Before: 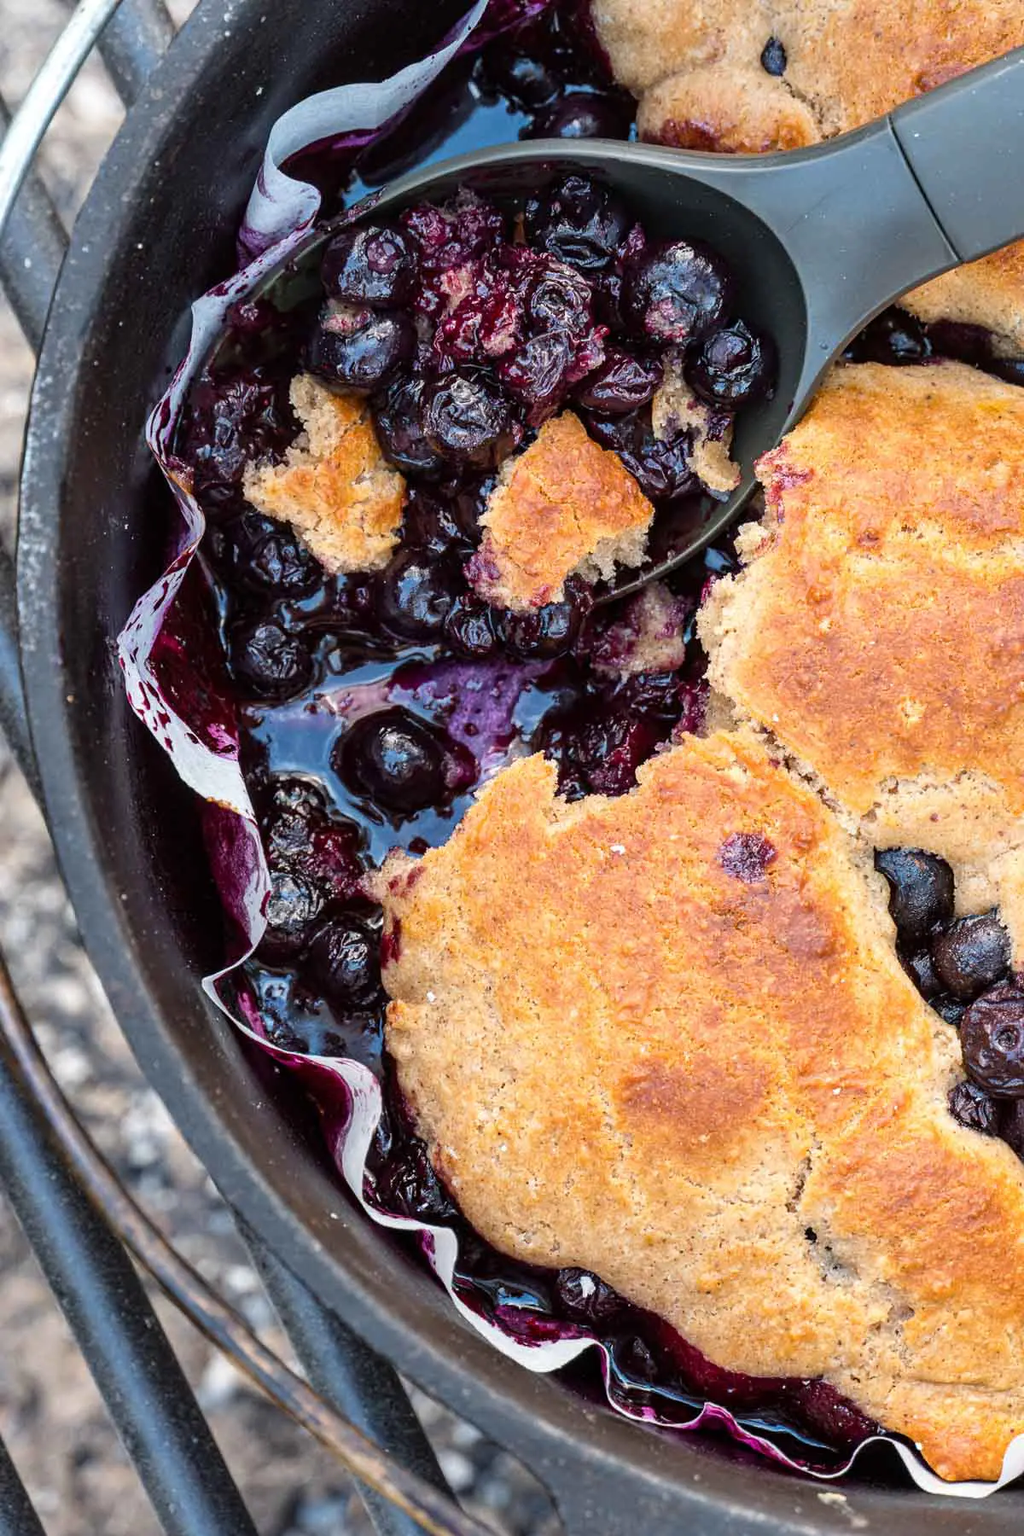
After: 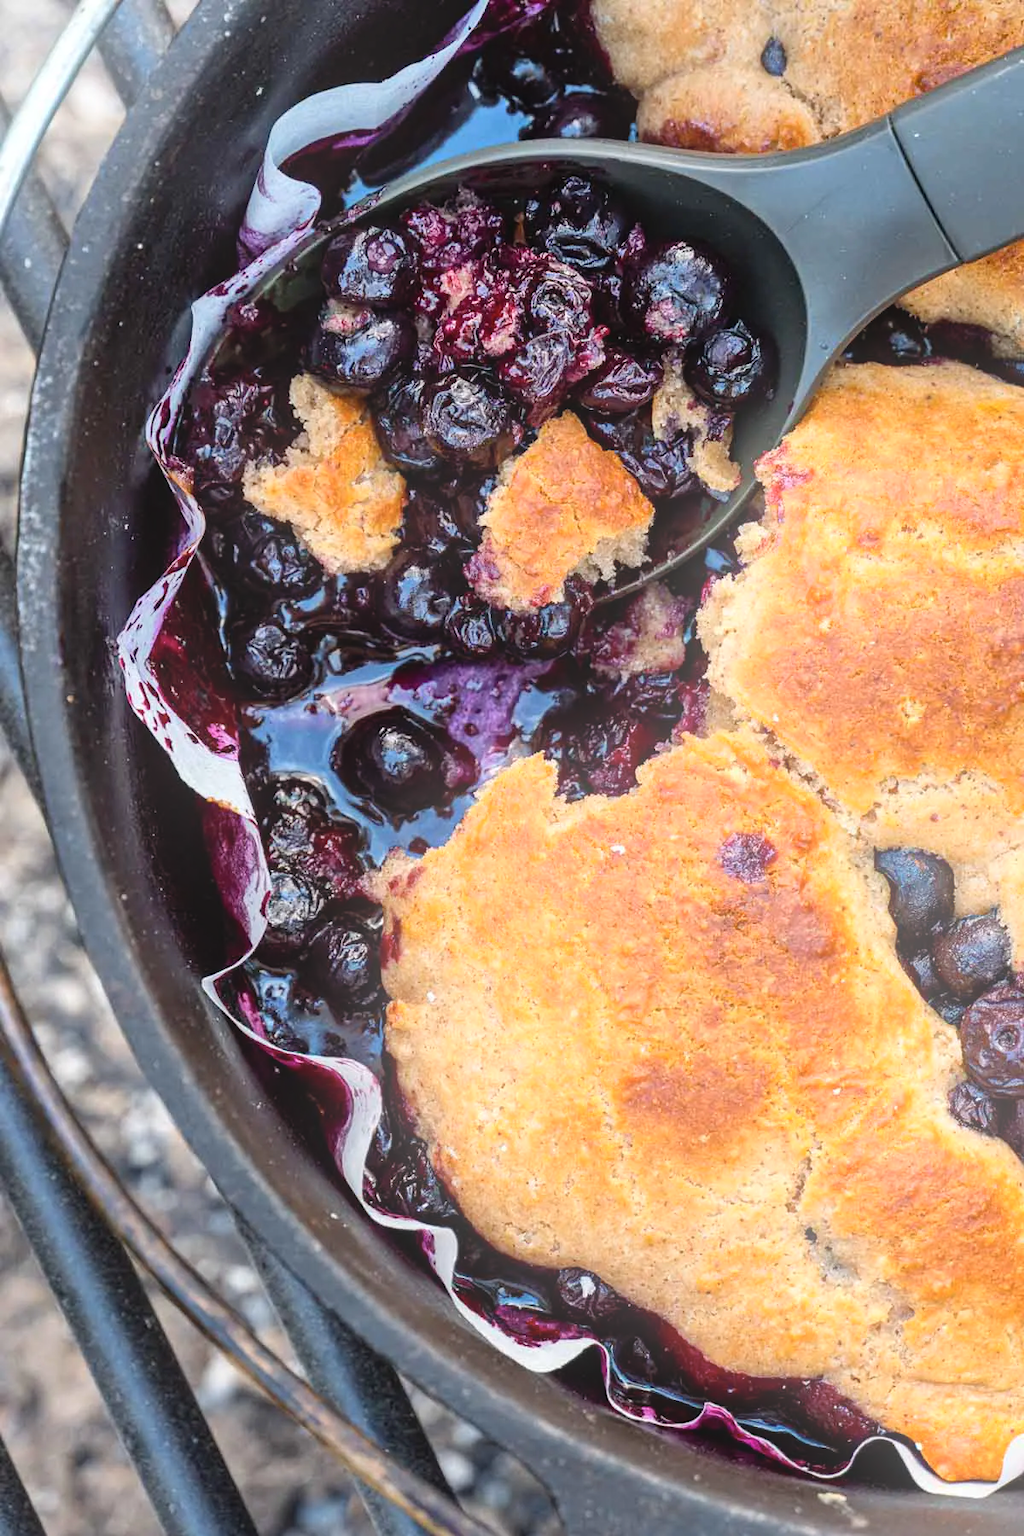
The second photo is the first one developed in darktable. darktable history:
shadows and highlights: soften with gaussian
bloom: on, module defaults
